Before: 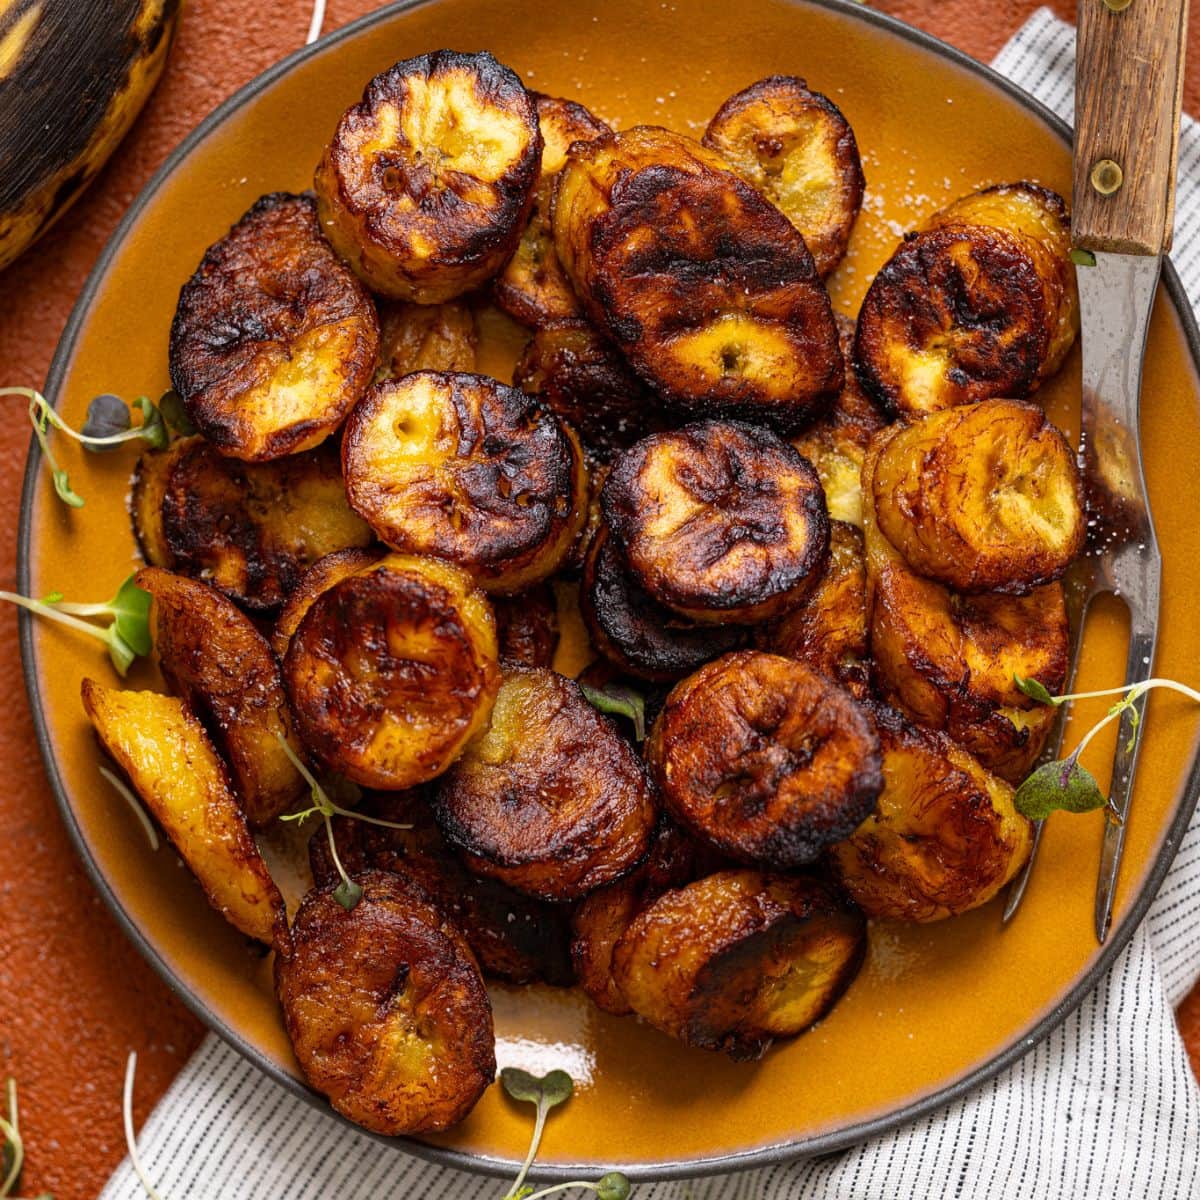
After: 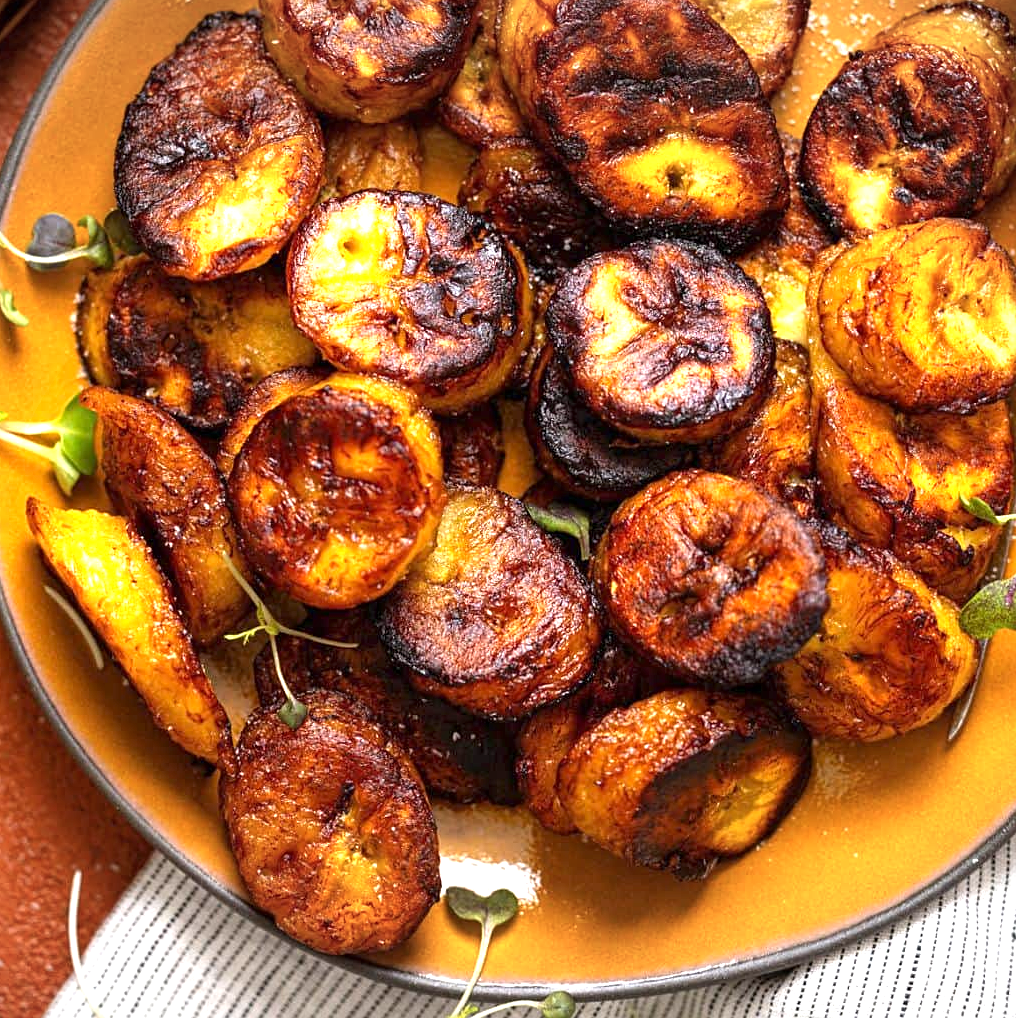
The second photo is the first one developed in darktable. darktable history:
exposure: exposure 1.147 EV, compensate highlight preservation false
vignetting: fall-off start 97.77%, fall-off radius 99.37%, brightness -0.424, saturation -0.189, width/height ratio 1.363, unbound false
tone equalizer: mask exposure compensation -0.508 EV
sharpen: amount 0.208
crop and rotate: left 4.591%, top 15.093%, right 10.662%
